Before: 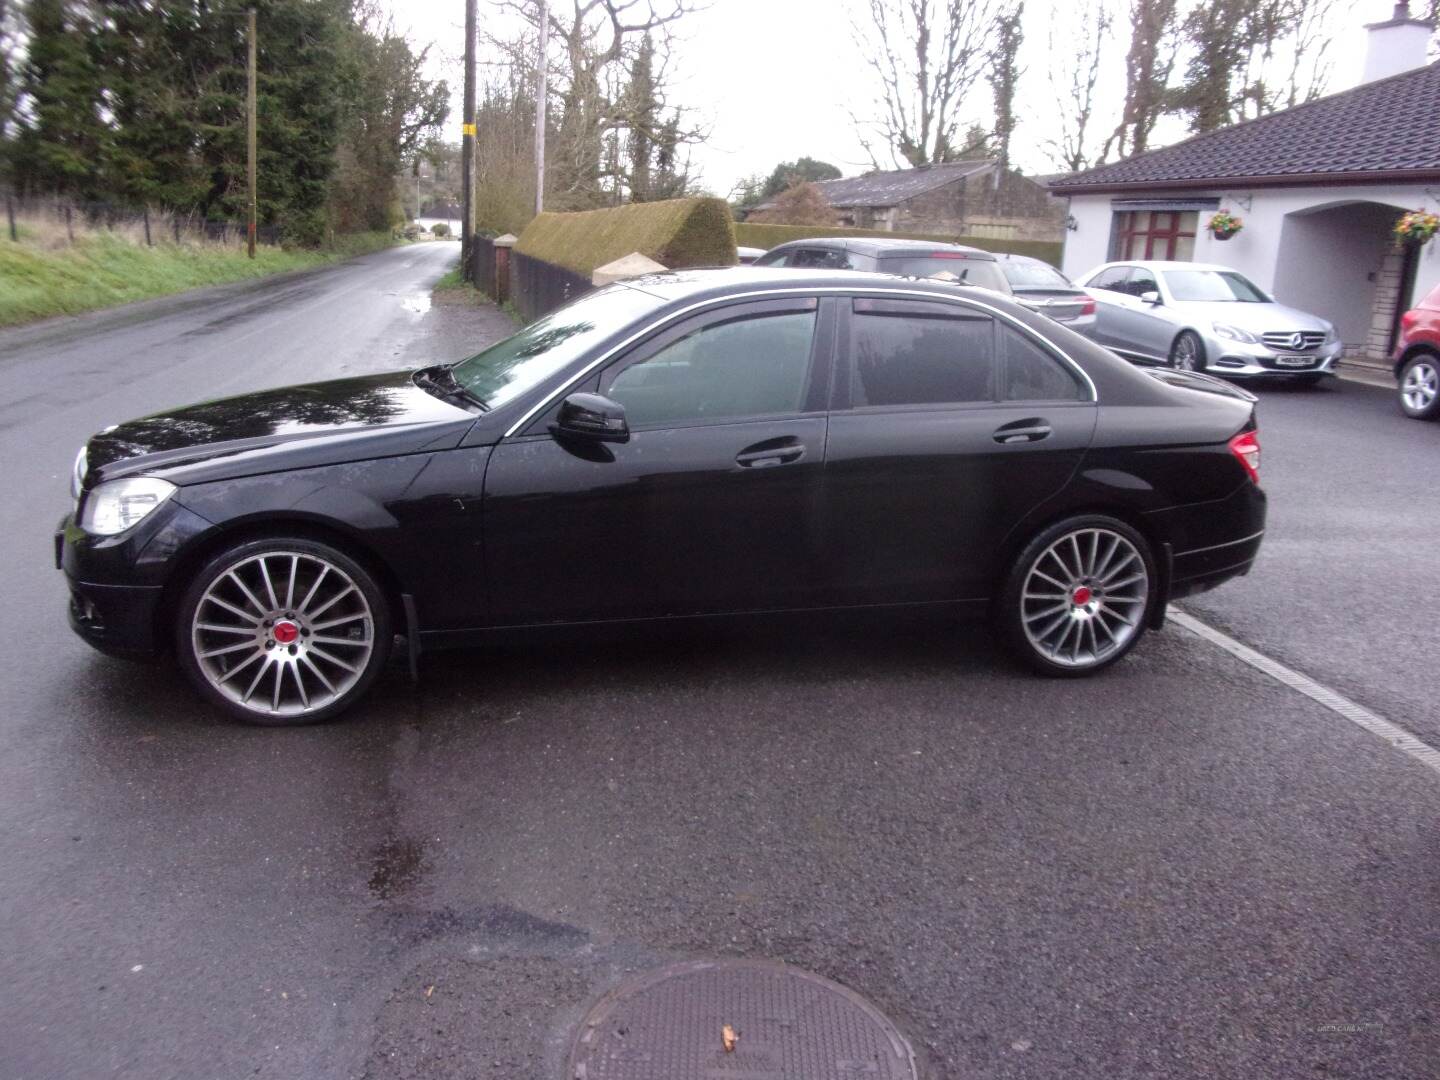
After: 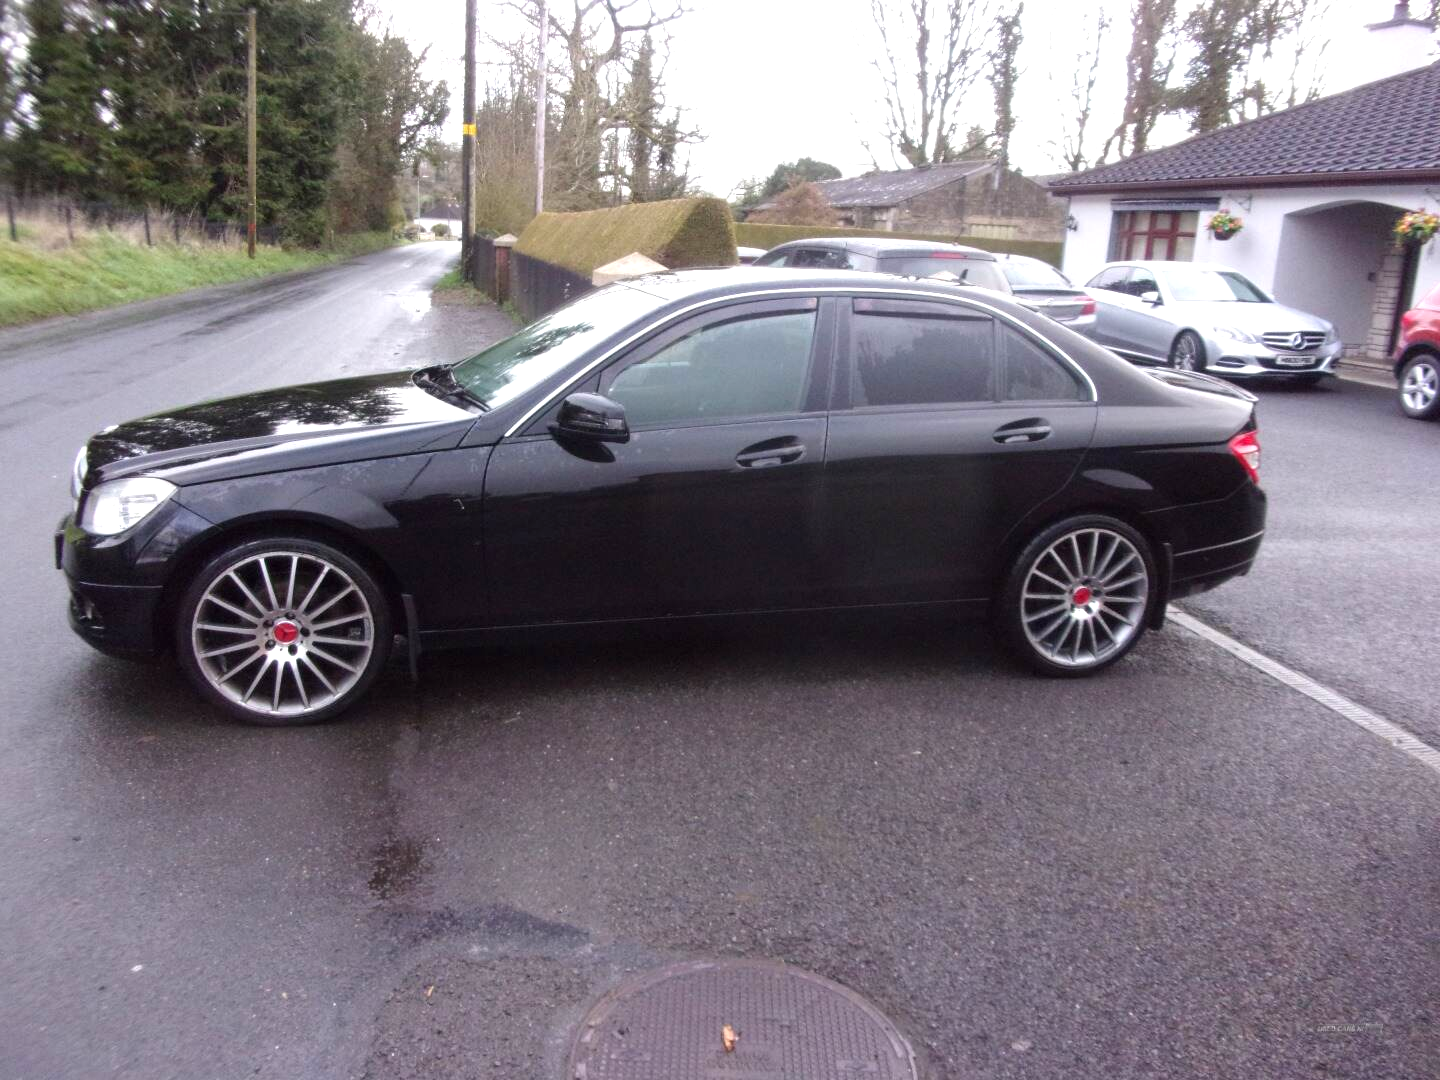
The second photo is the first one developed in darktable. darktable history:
exposure: exposure 0.371 EV, compensate highlight preservation false
